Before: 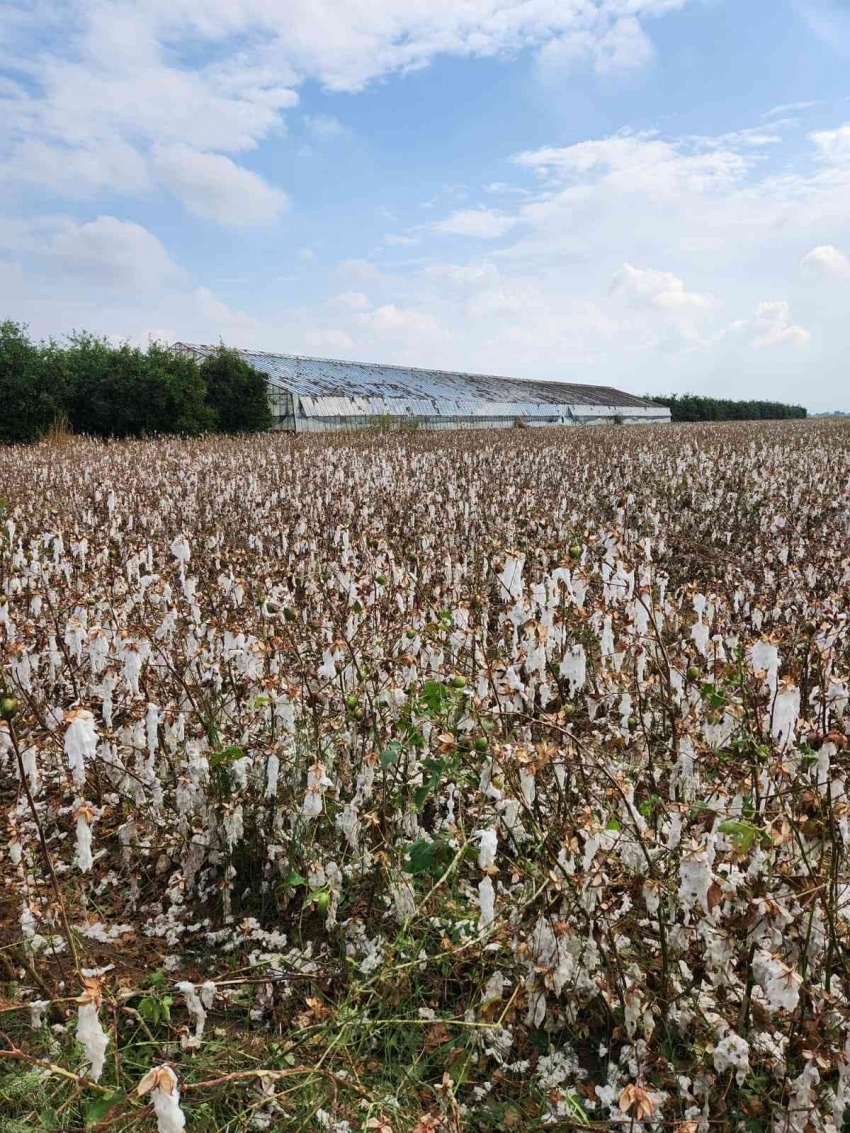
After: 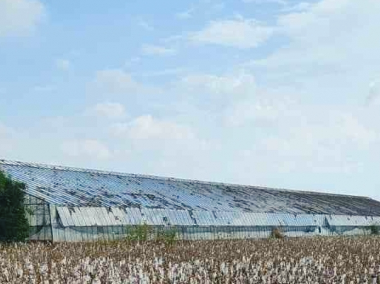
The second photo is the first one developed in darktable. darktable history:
white balance: red 0.925, blue 1.046
color balance rgb: shadows lift › chroma 2%, shadows lift › hue 219.6°, power › hue 313.2°, highlights gain › chroma 3%, highlights gain › hue 75.6°, global offset › luminance 0.5%, perceptual saturation grading › global saturation 15.33%, perceptual saturation grading › highlights -19.33%, perceptual saturation grading › shadows 20%, global vibrance 20%
crop: left 28.64%, top 16.832%, right 26.637%, bottom 58.055%
